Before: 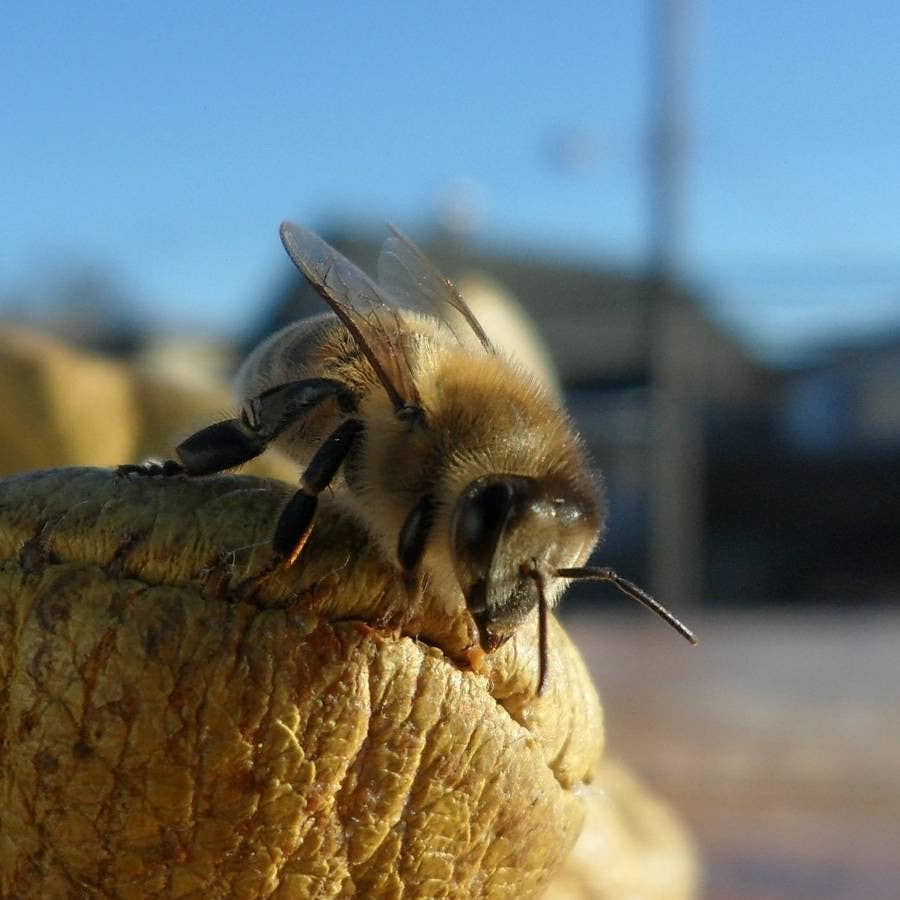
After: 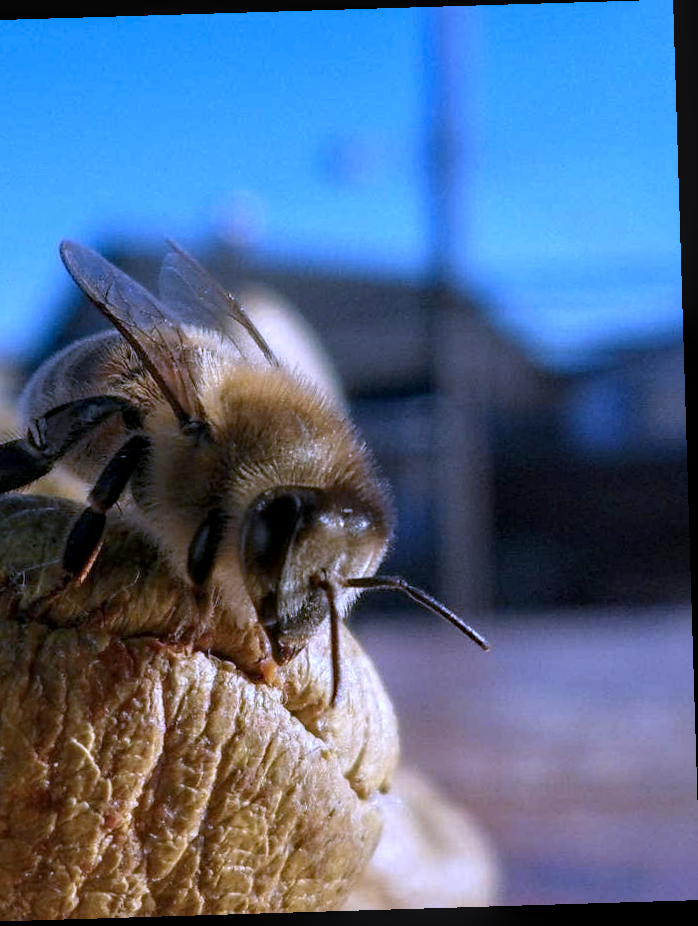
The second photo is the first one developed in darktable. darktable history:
crop and rotate: left 24.6%
rotate and perspective: rotation -1.75°, automatic cropping off
color correction: highlights a* 15.03, highlights b* -25.07
contrast brightness saturation: contrast -0.02, brightness -0.01, saturation 0.03
white balance: red 0.871, blue 1.249
local contrast: detail 130%
haze removal: compatibility mode true, adaptive false
